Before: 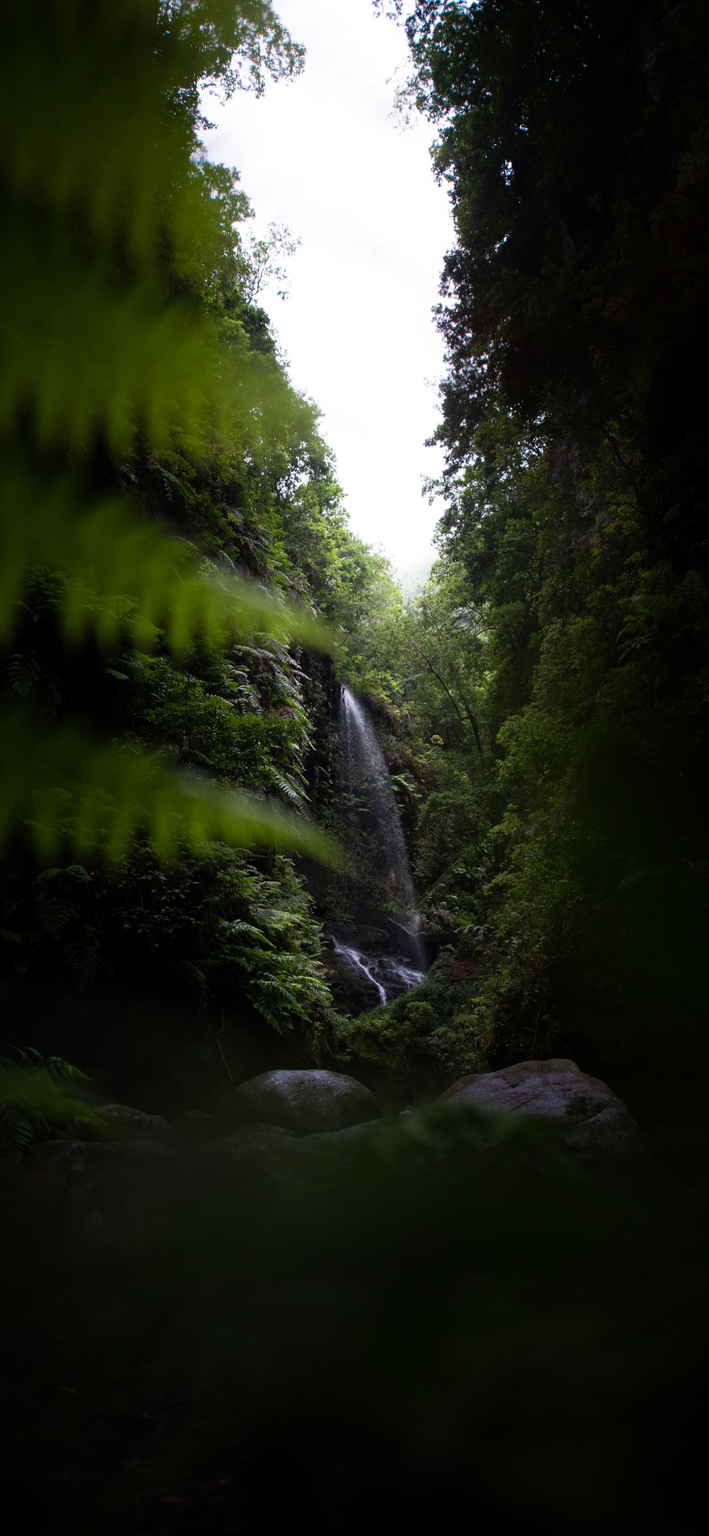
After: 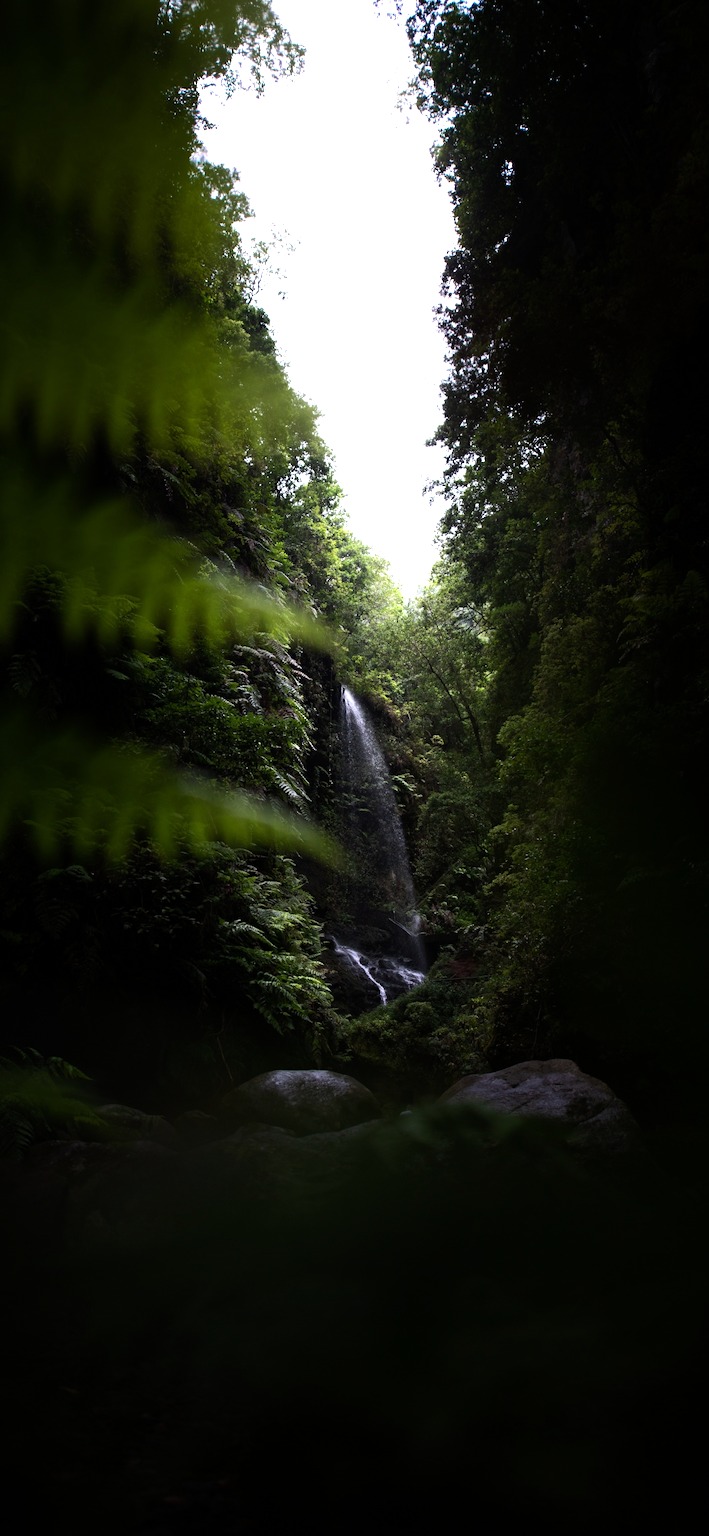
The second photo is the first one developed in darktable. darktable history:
tone equalizer: -8 EV -0.772 EV, -7 EV -0.669 EV, -6 EV -0.578 EV, -5 EV -0.414 EV, -3 EV 0.366 EV, -2 EV 0.6 EV, -1 EV 0.676 EV, +0 EV 0.721 EV, edges refinement/feathering 500, mask exposure compensation -1.57 EV, preserve details no
